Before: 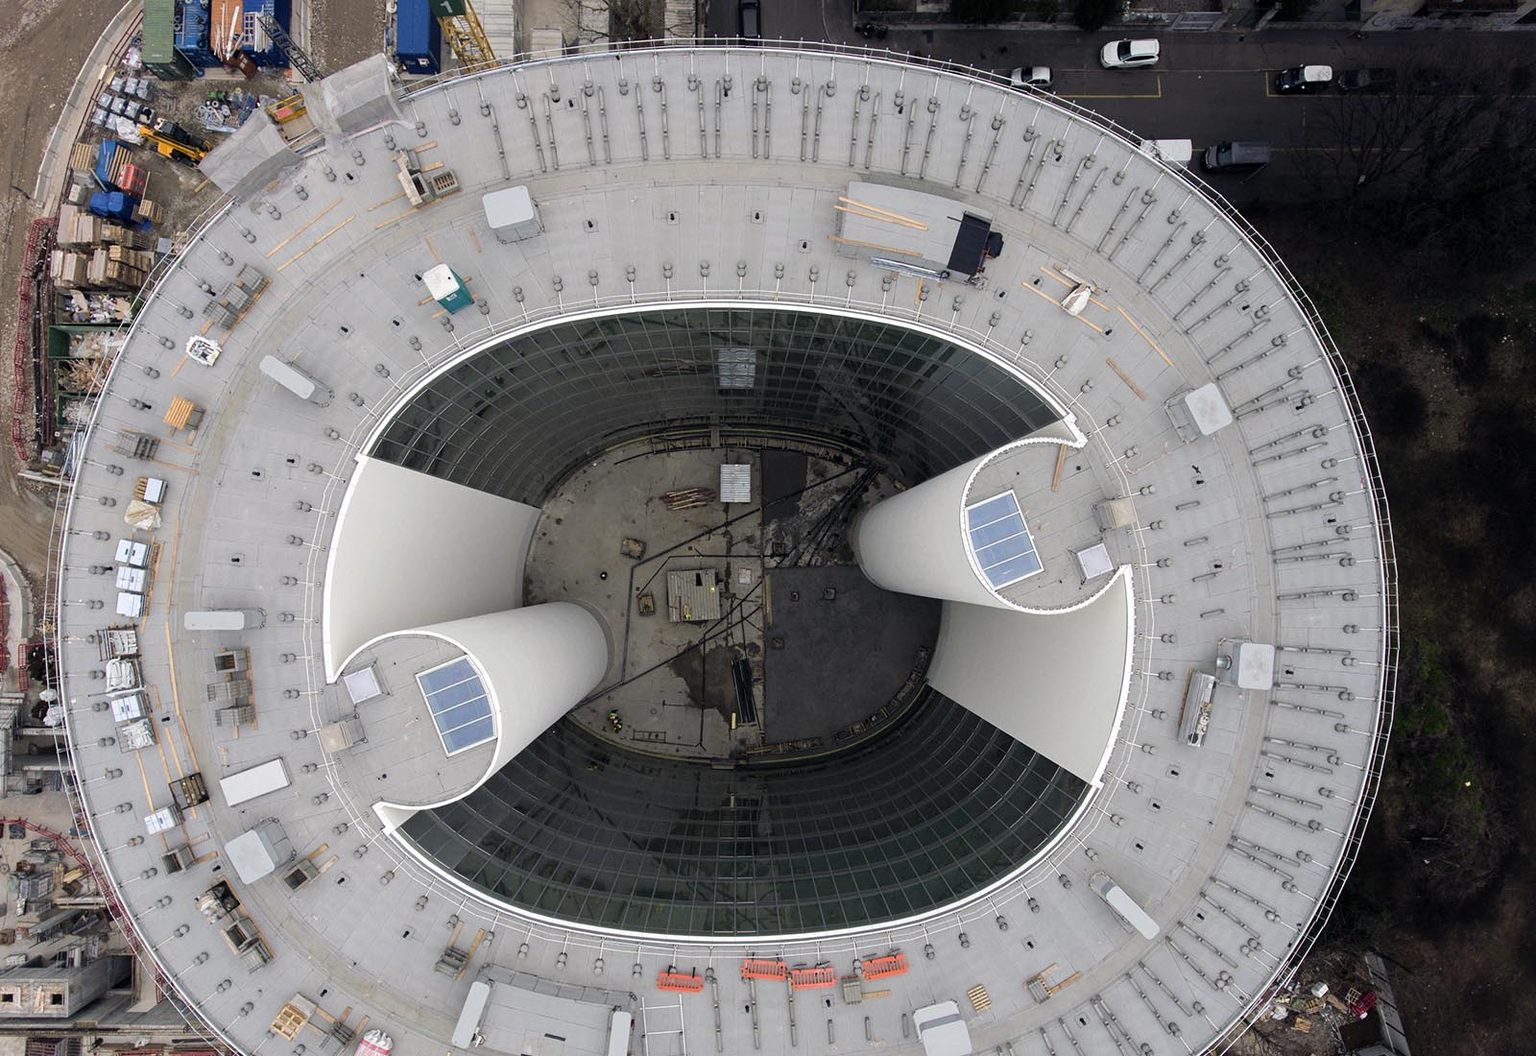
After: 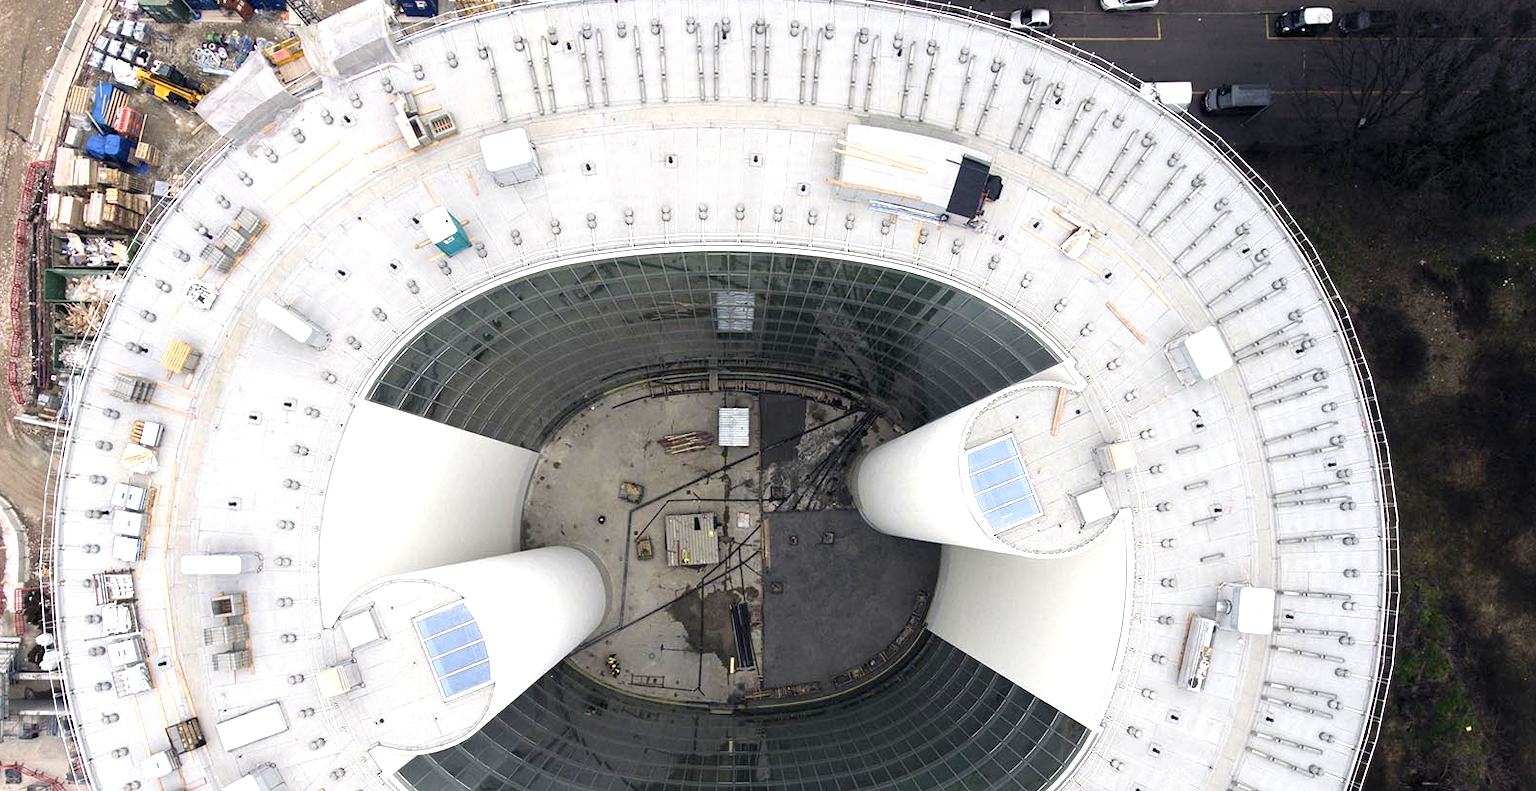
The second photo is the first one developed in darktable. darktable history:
exposure: black level correction 0, exposure 1.107 EV, compensate exposure bias true, compensate highlight preservation false
crop: left 0.267%, top 5.506%, bottom 19.766%
